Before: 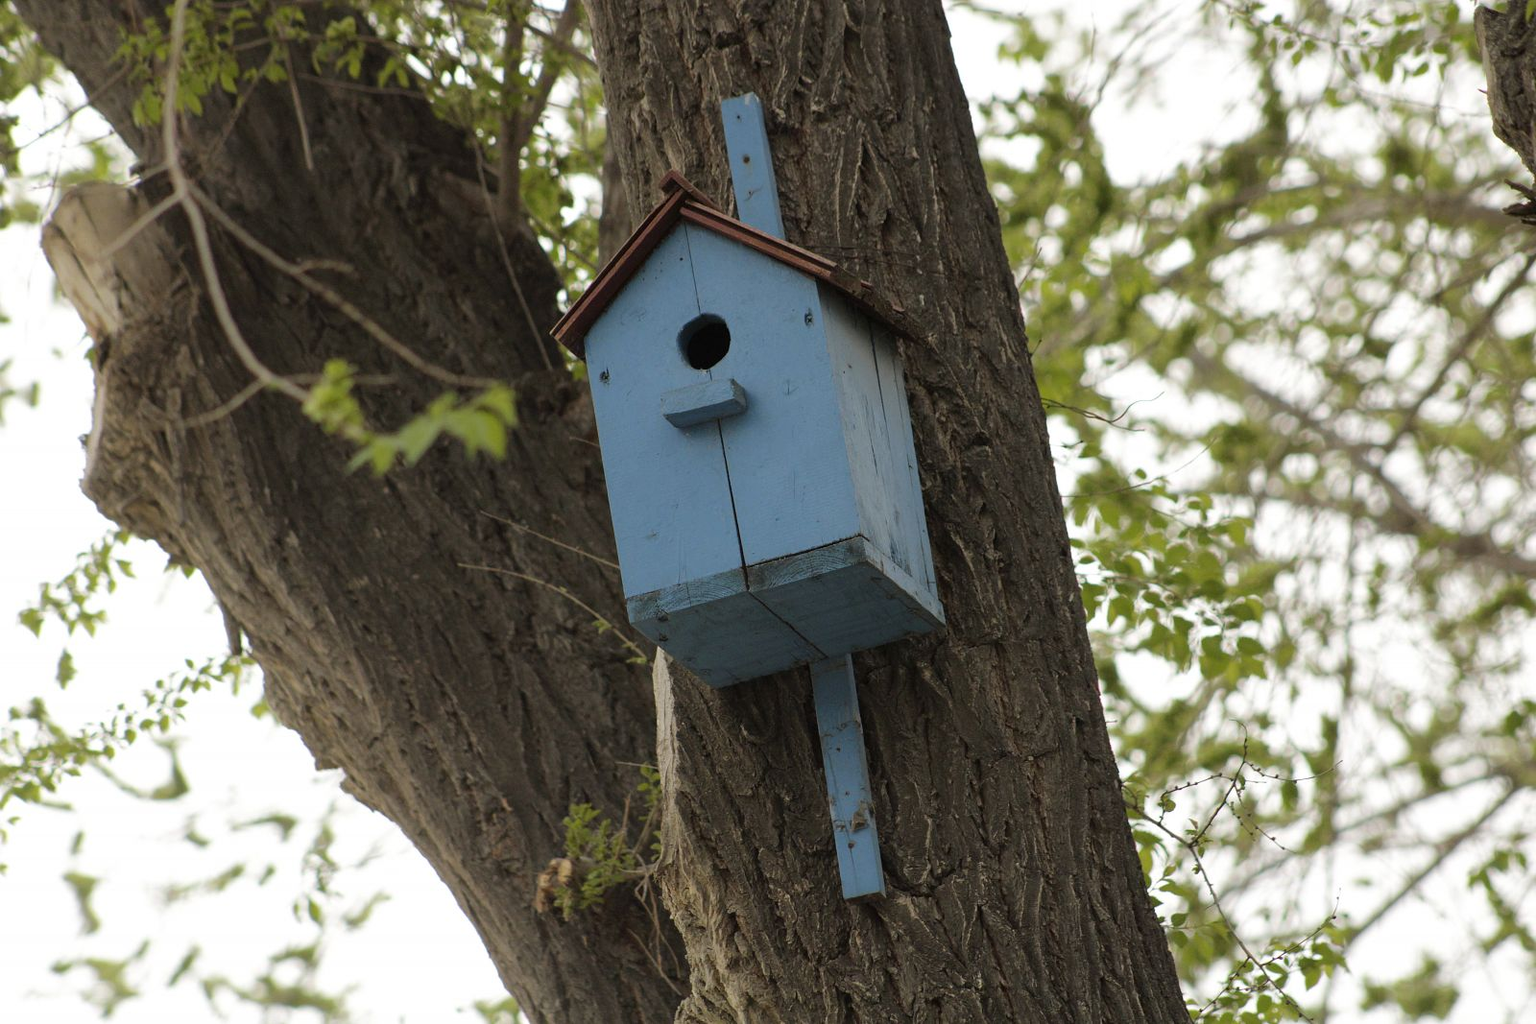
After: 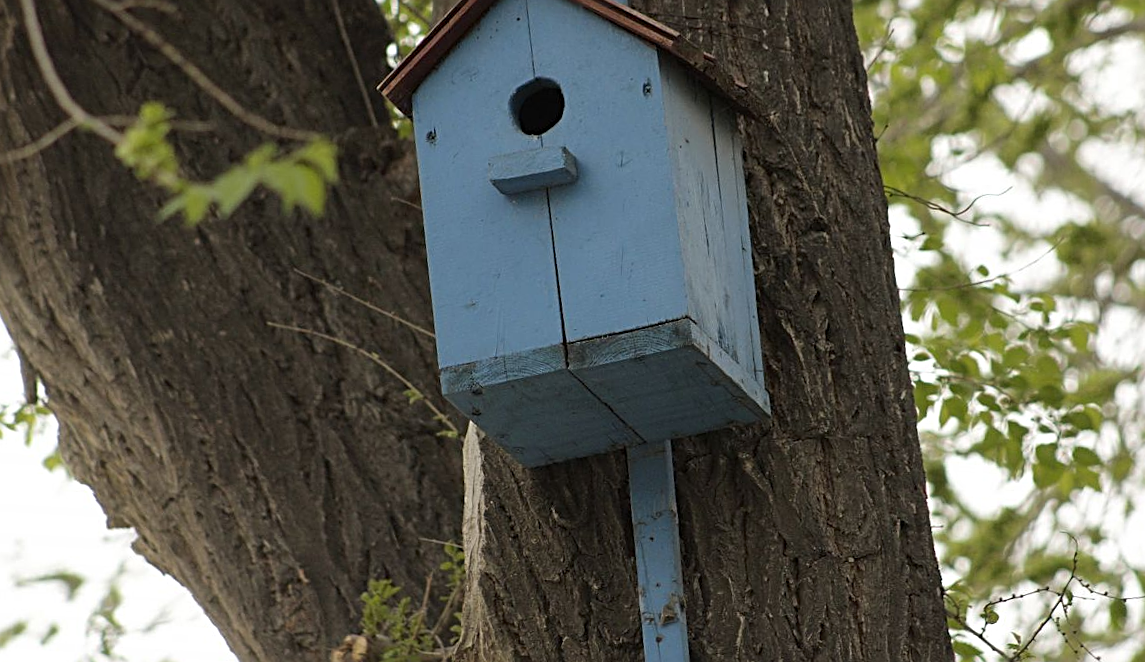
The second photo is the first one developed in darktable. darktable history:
crop and rotate: angle -3.37°, left 9.79%, top 20.73%, right 12.42%, bottom 11.82%
sharpen: radius 2.767
